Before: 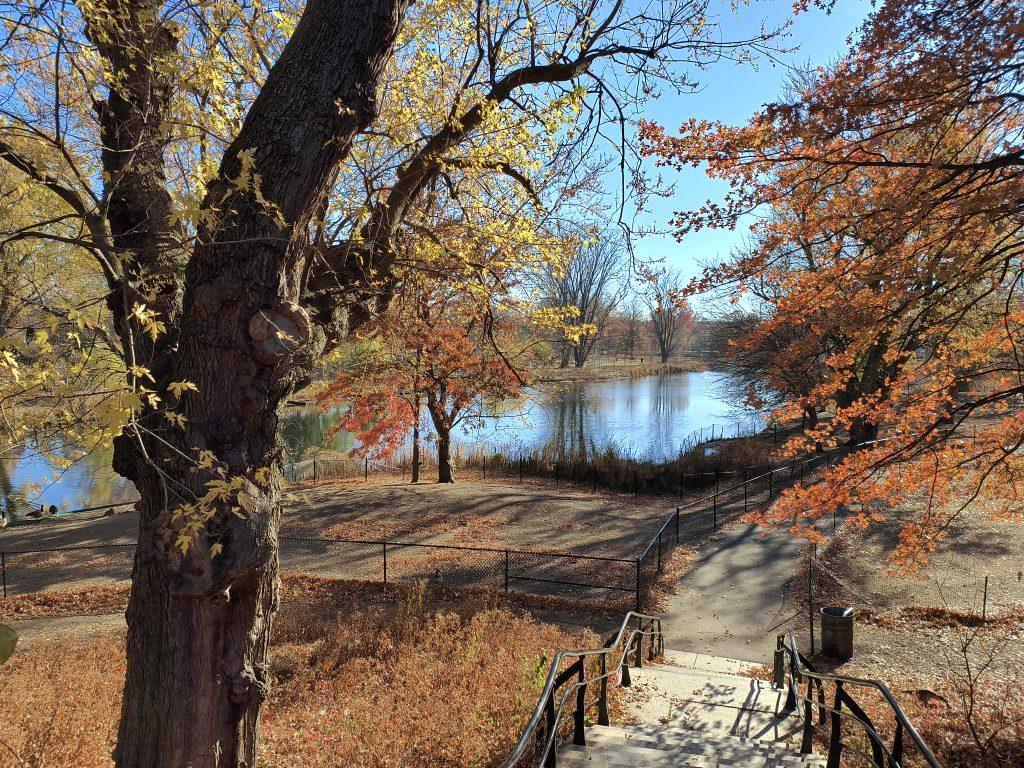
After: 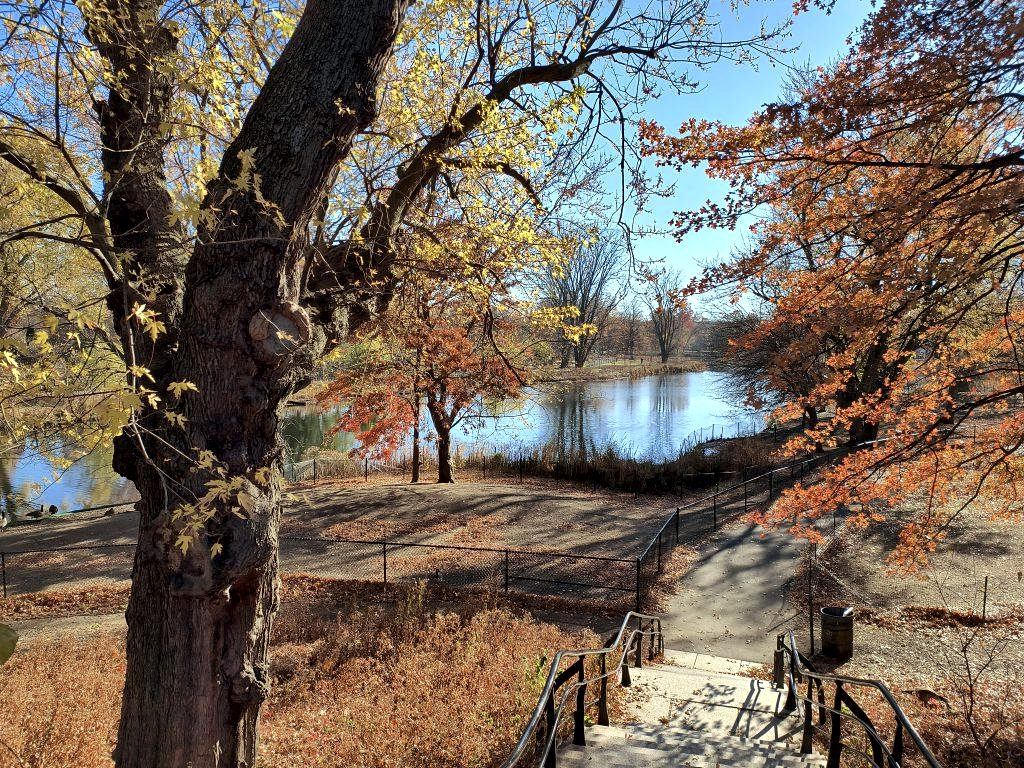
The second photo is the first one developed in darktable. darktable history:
local contrast: mode bilateral grid, contrast 49, coarseness 49, detail 150%, midtone range 0.2
